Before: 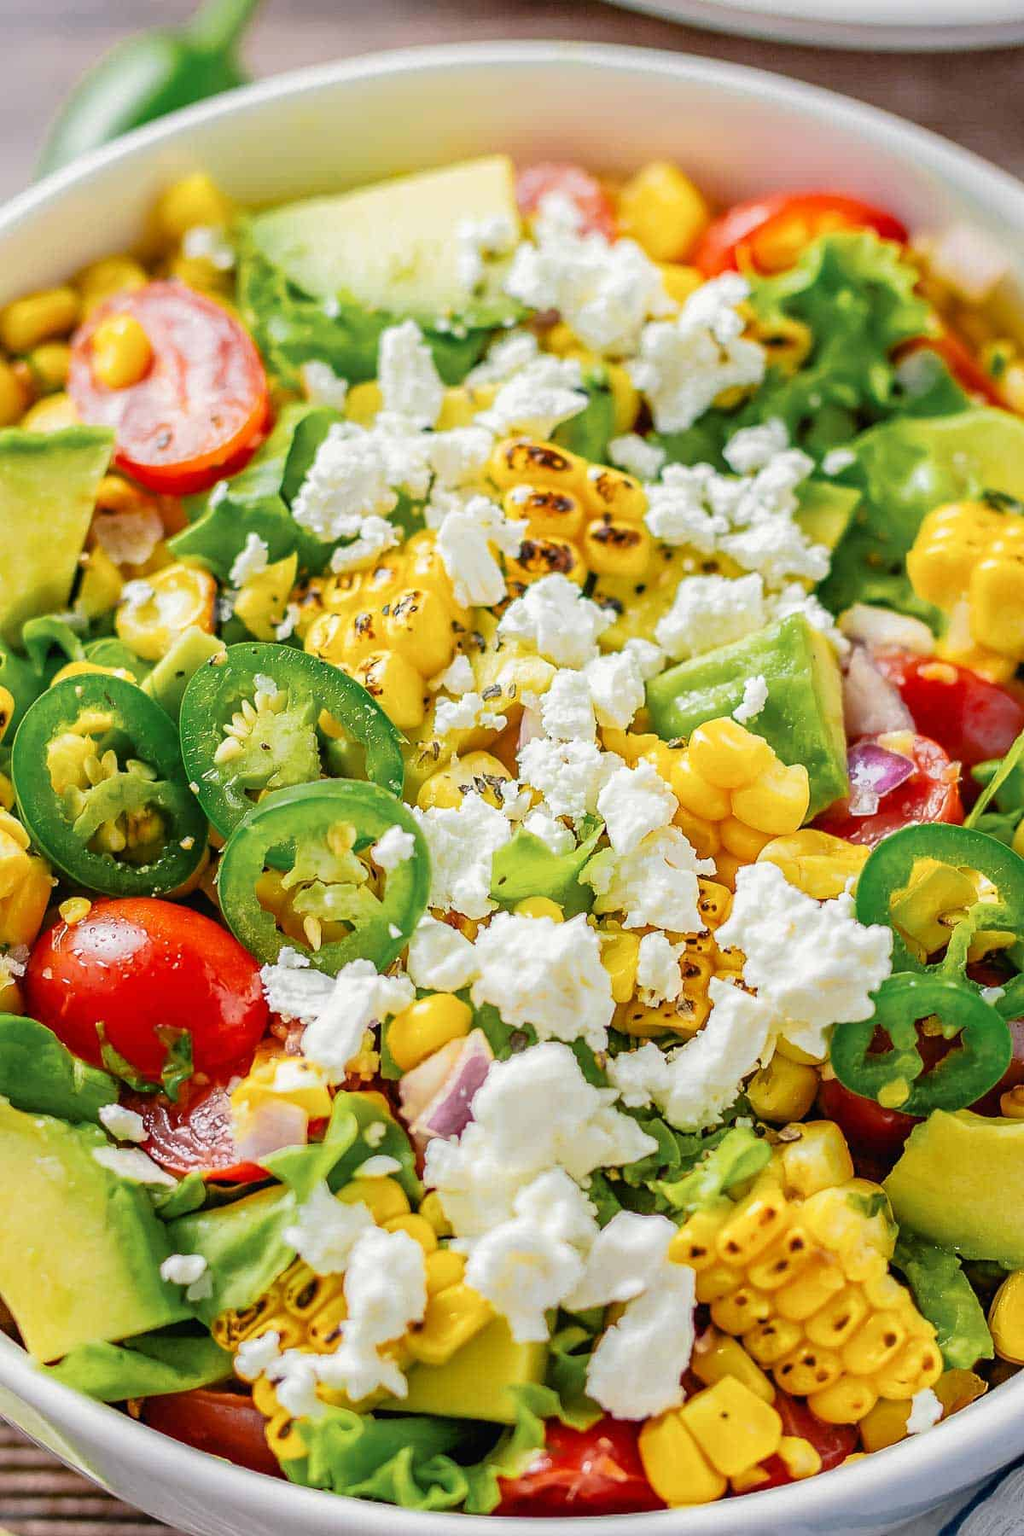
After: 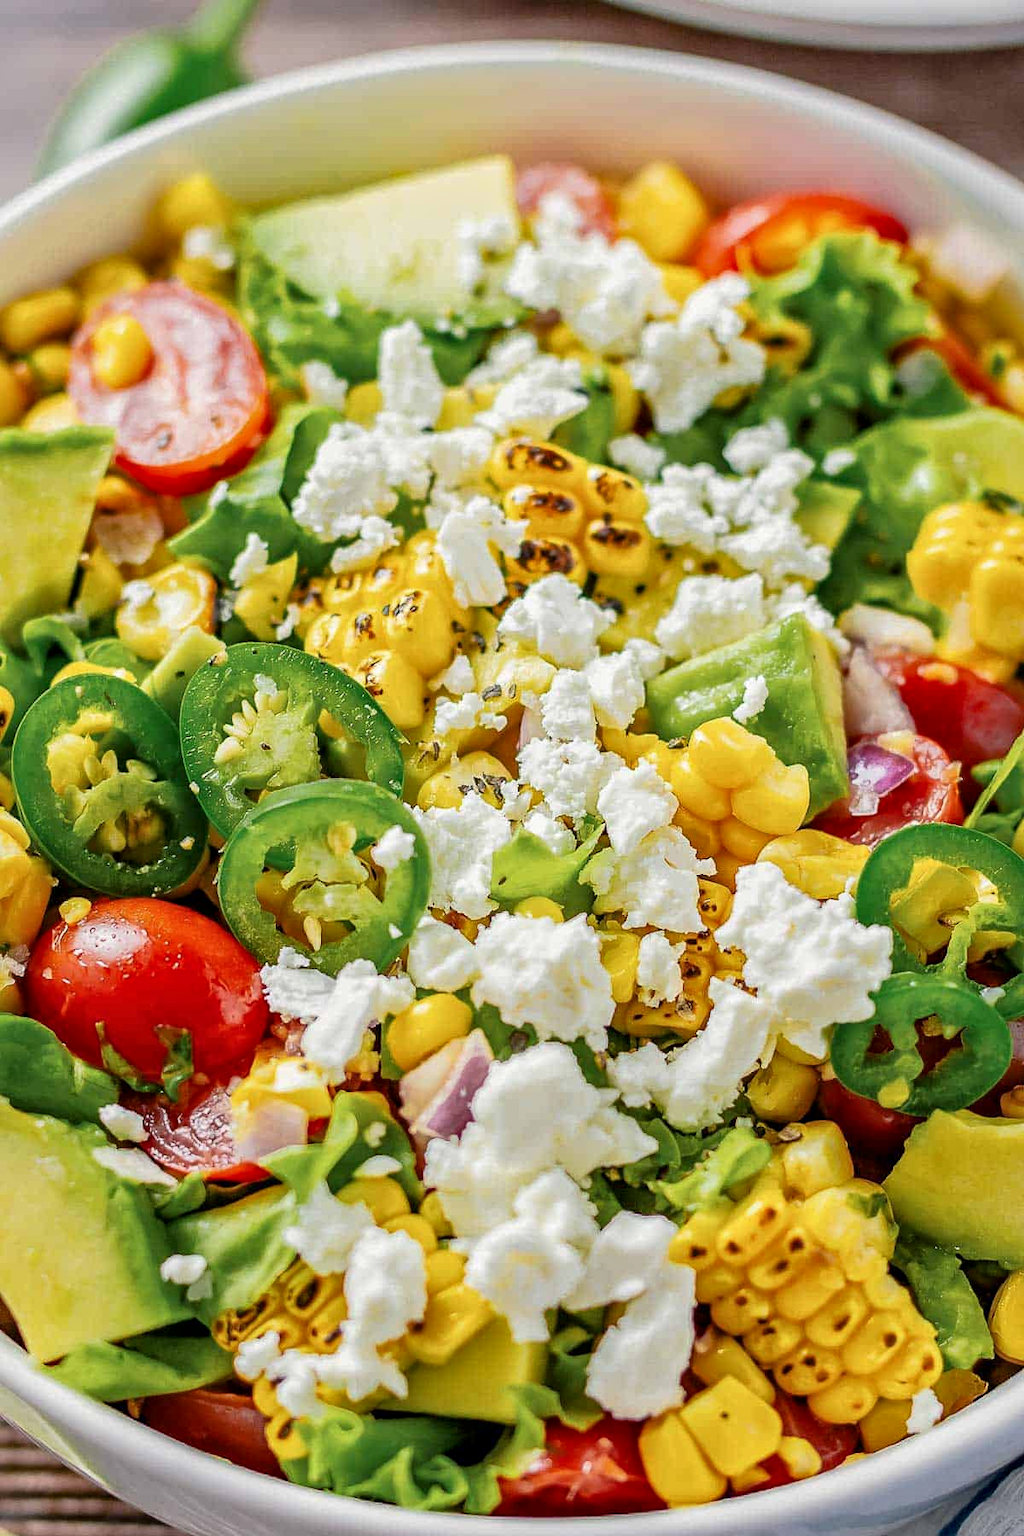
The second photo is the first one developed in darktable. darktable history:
base curve: curves: ch0 [(0, 0) (0.472, 0.455) (1, 1)]
local contrast: mode bilateral grid, contrast 31, coarseness 24, midtone range 0.2
exposure: exposure -0.116 EV, compensate highlight preservation false
